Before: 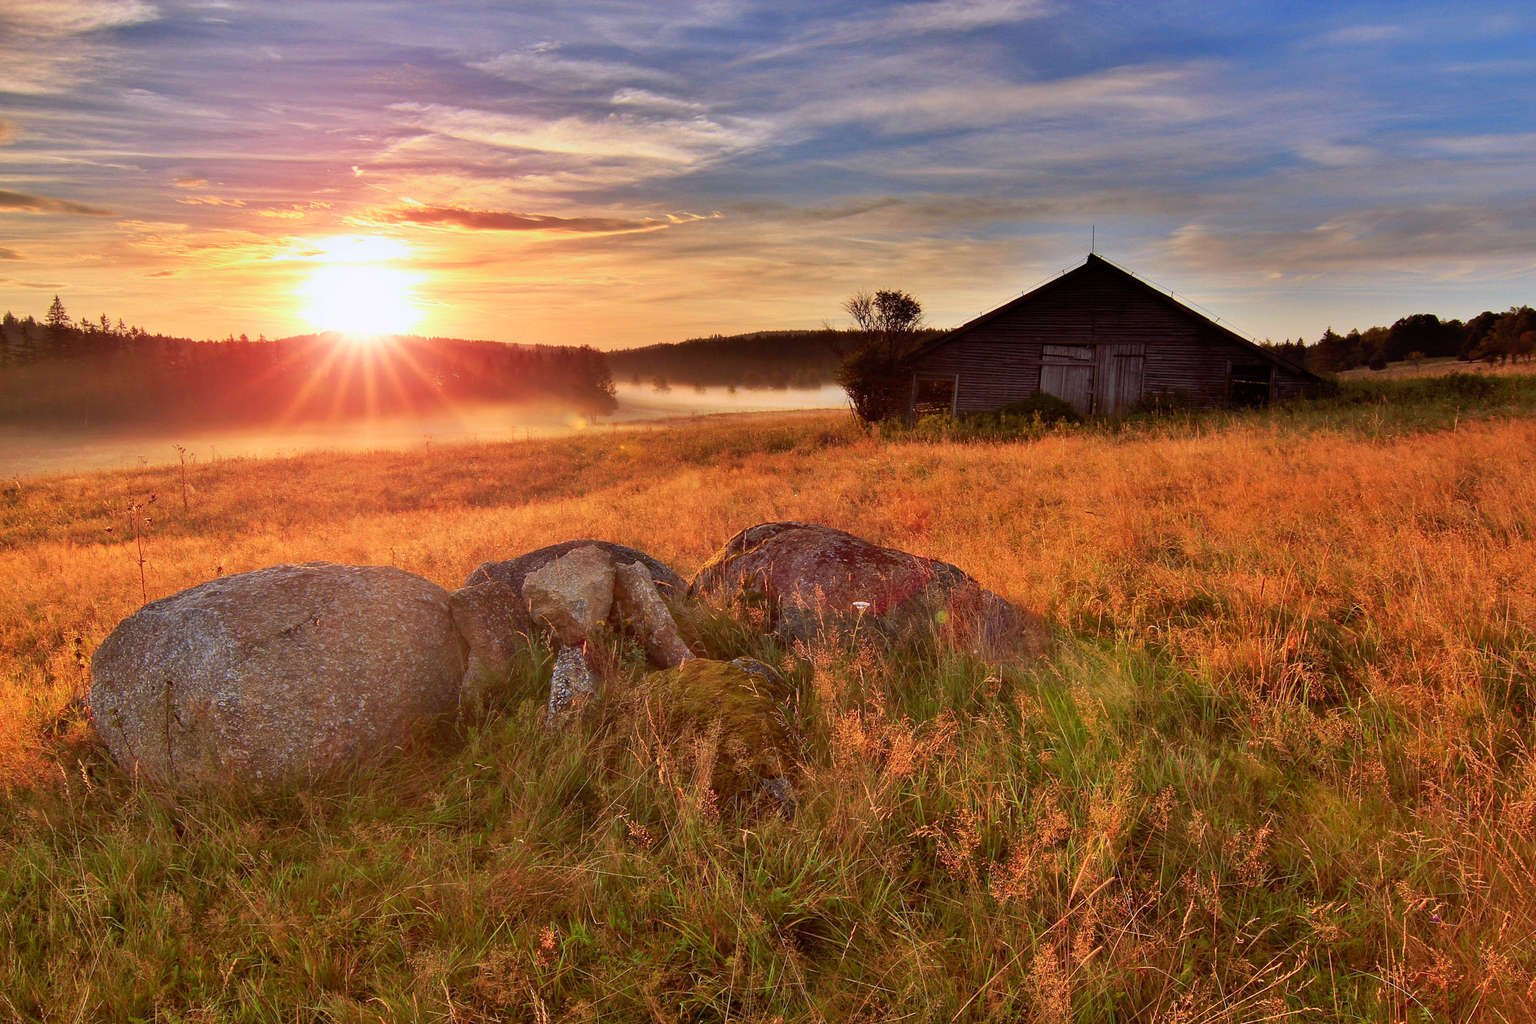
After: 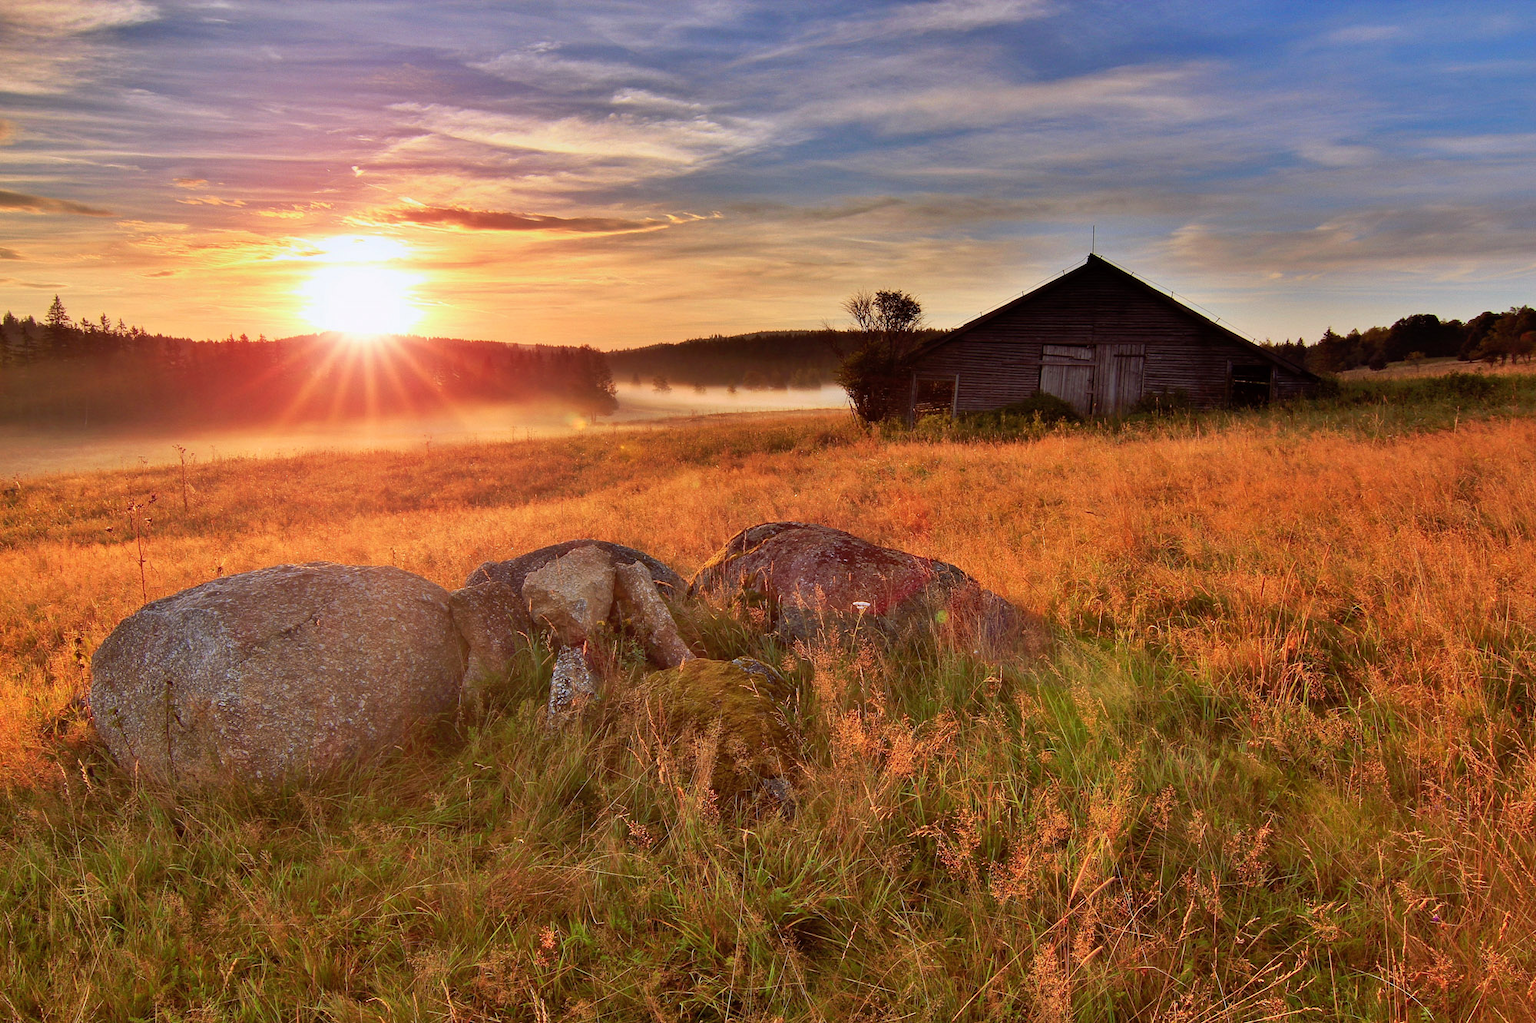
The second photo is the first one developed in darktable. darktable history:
shadows and highlights: shadows 36.3, highlights -27.94, soften with gaussian
